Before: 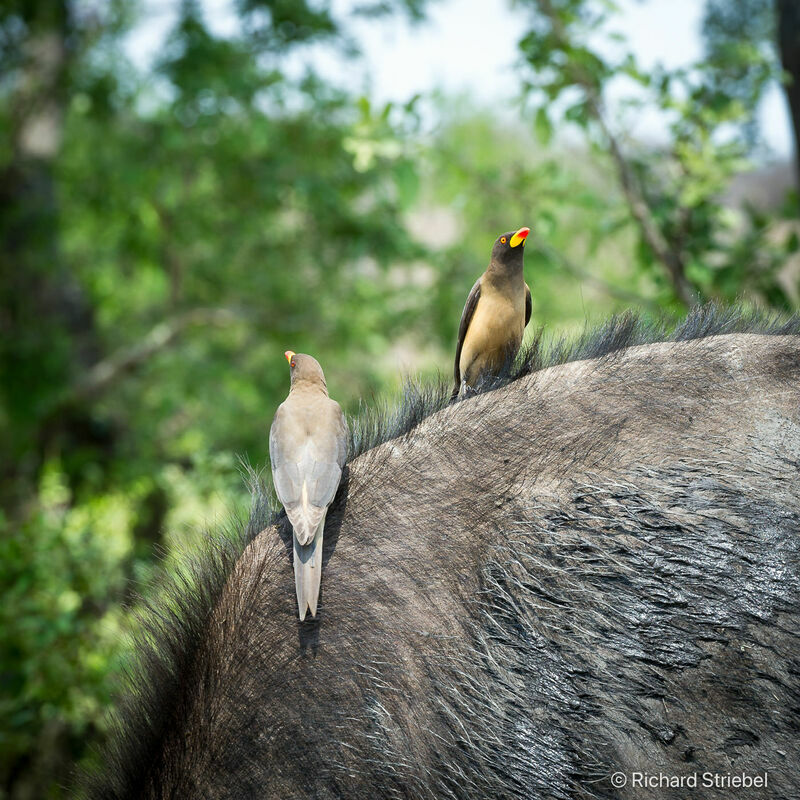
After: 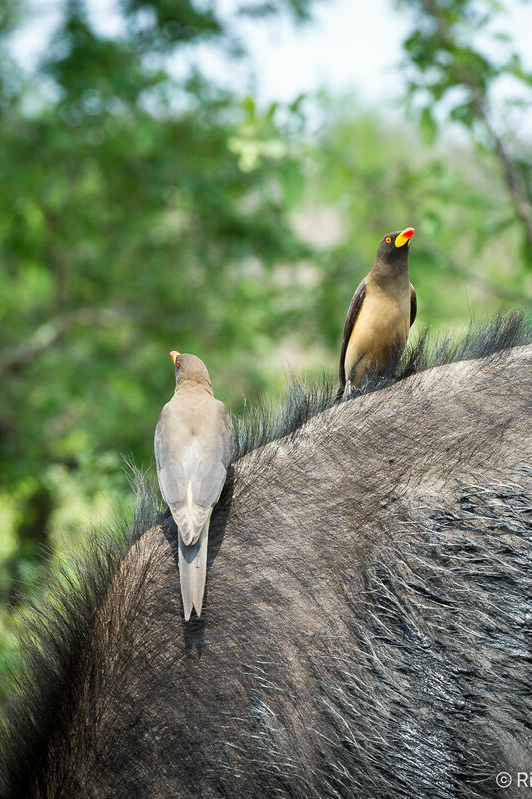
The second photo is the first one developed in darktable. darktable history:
crop and rotate: left 14.402%, right 18.985%
